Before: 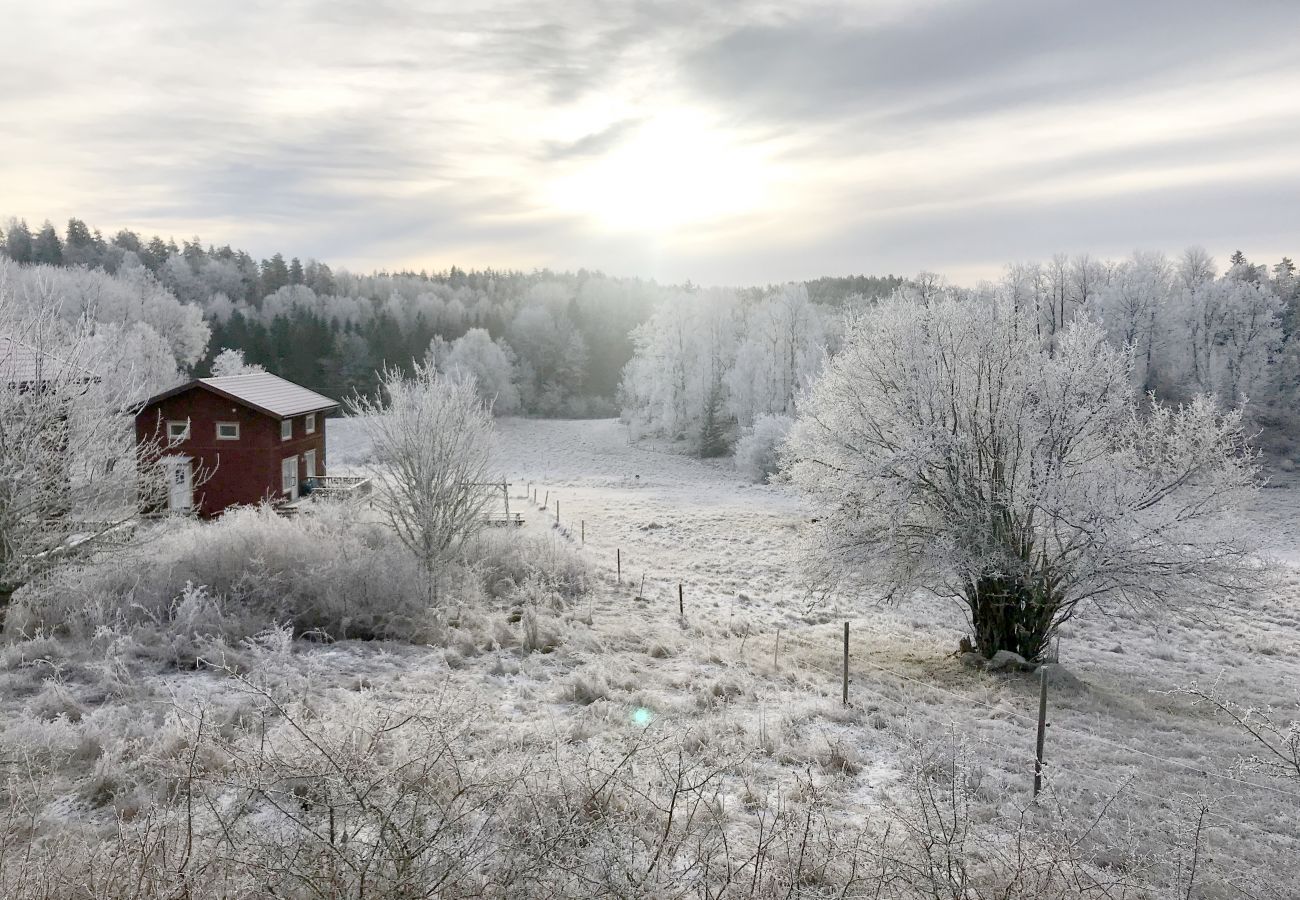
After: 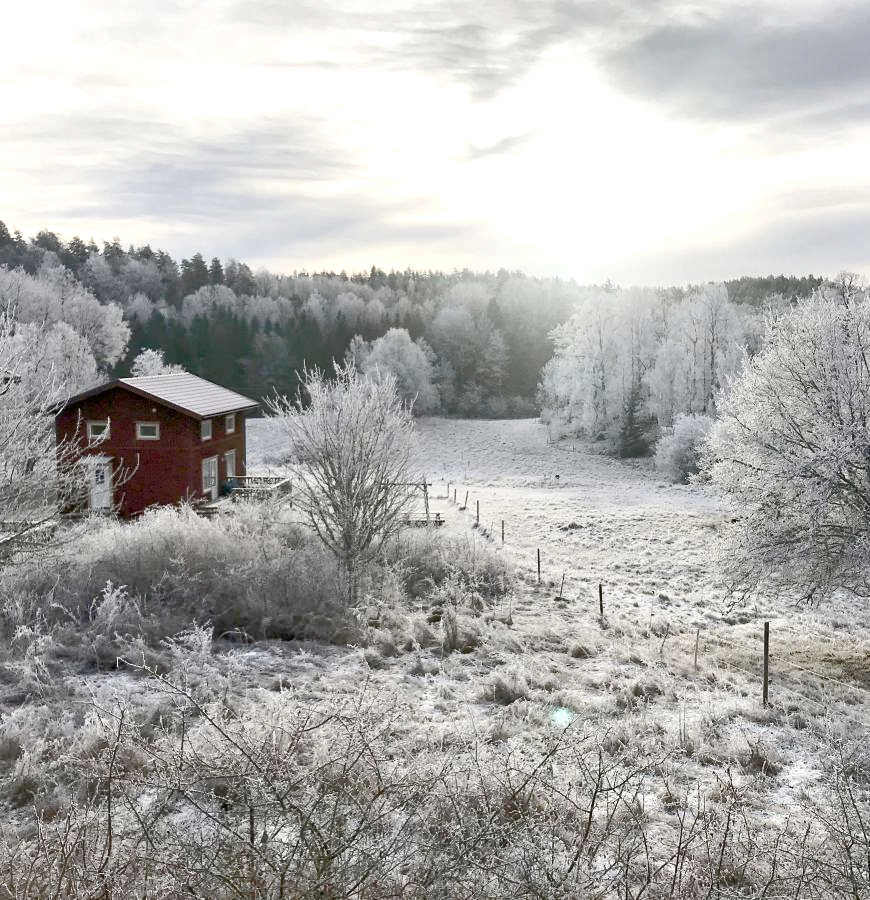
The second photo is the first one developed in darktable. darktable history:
tone equalizer: -7 EV 0.162 EV, -6 EV 0.577 EV, -5 EV 1.11 EV, -4 EV 1.32 EV, -3 EV 1.17 EV, -2 EV 0.6 EV, -1 EV 0.156 EV
crop and rotate: left 6.167%, right 26.859%
color balance rgb: highlights gain › luminance 14.814%, linear chroma grading › shadows -1.725%, linear chroma grading › highlights -14.398%, linear chroma grading › global chroma -9.38%, linear chroma grading › mid-tones -9.891%, perceptual saturation grading › global saturation 26.29%, perceptual saturation grading › highlights -28.741%, perceptual saturation grading › mid-tones 15.831%, perceptual saturation grading › shadows 34.205%, perceptual brilliance grading › highlights 3.541%, perceptual brilliance grading › mid-tones -18.737%, perceptual brilliance grading › shadows -40.789%, global vibrance 9.714%
